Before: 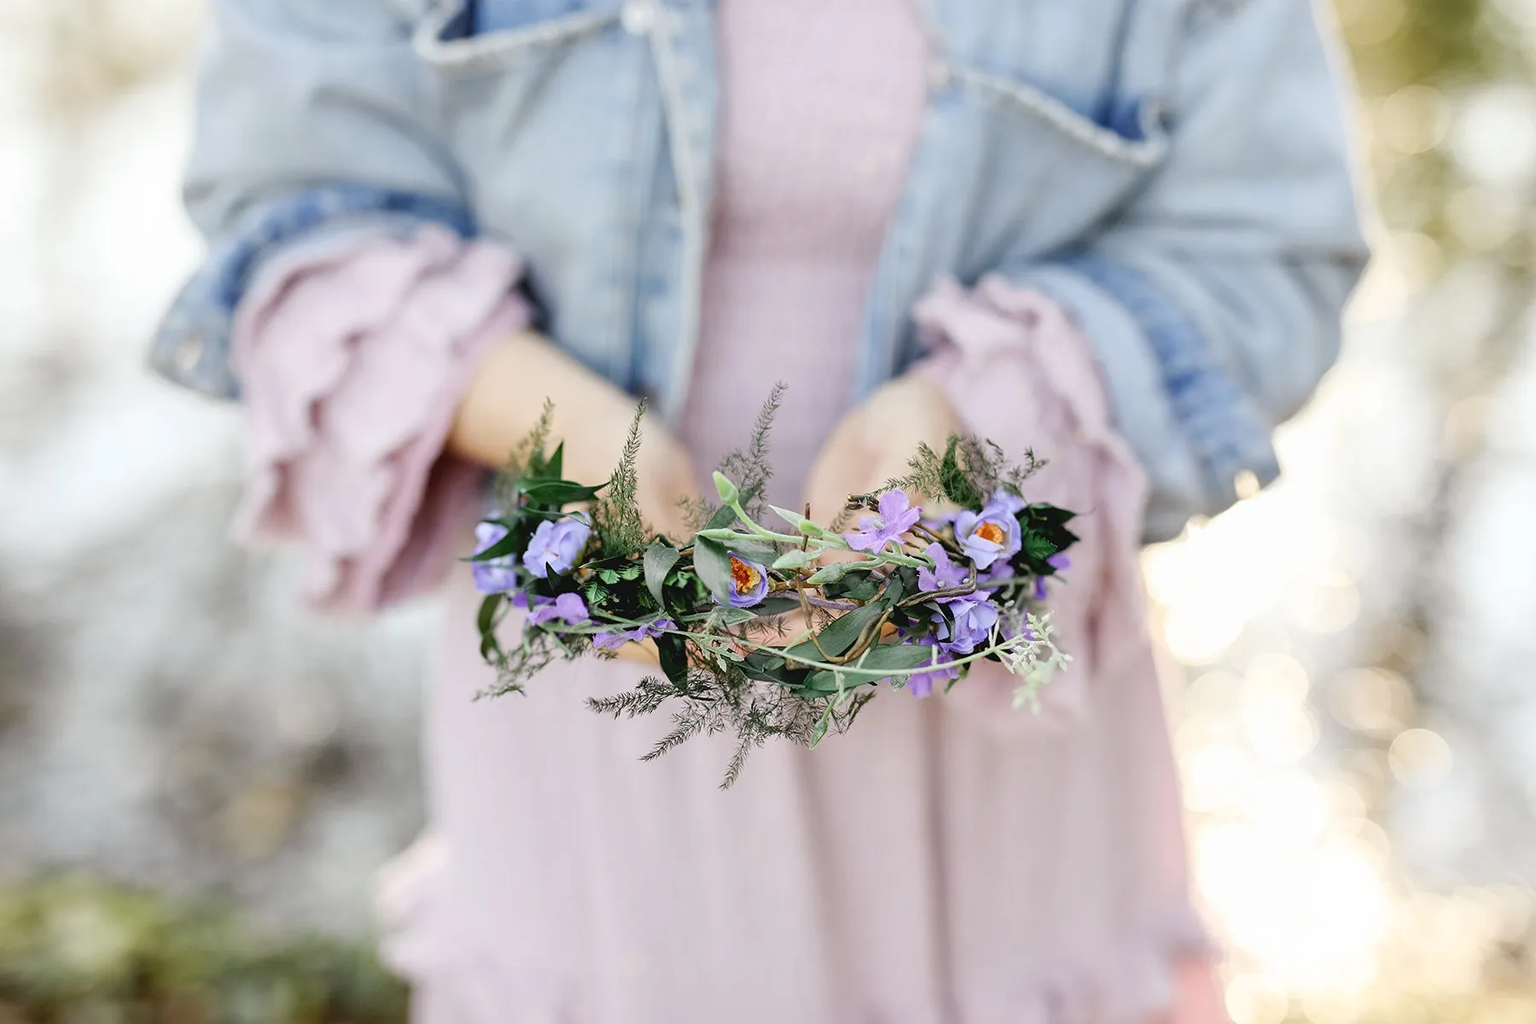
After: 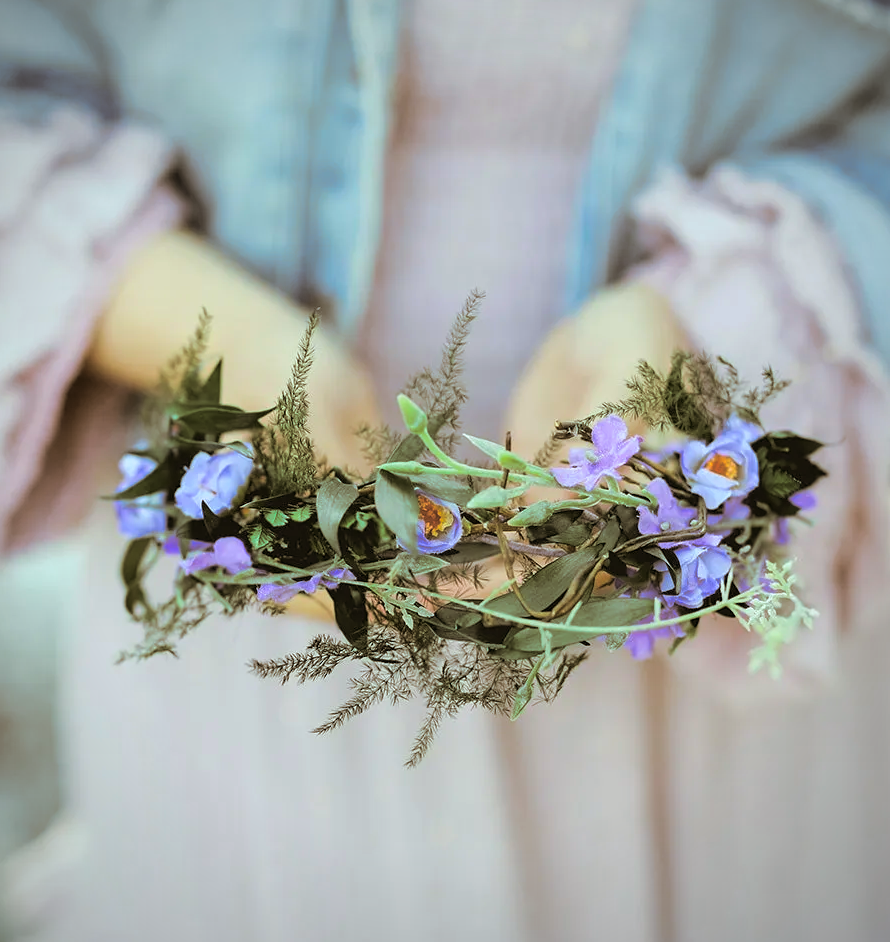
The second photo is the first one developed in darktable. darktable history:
split-toning: shadows › hue 37.98°, highlights › hue 185.58°, balance -55.261
color correction: highlights a* -7.33, highlights b* 1.26, shadows a* -3.55, saturation 1.4
vignetting: fall-off radius 60.92%
crop and rotate: angle 0.02°, left 24.353%, top 13.219%, right 26.156%, bottom 8.224%
